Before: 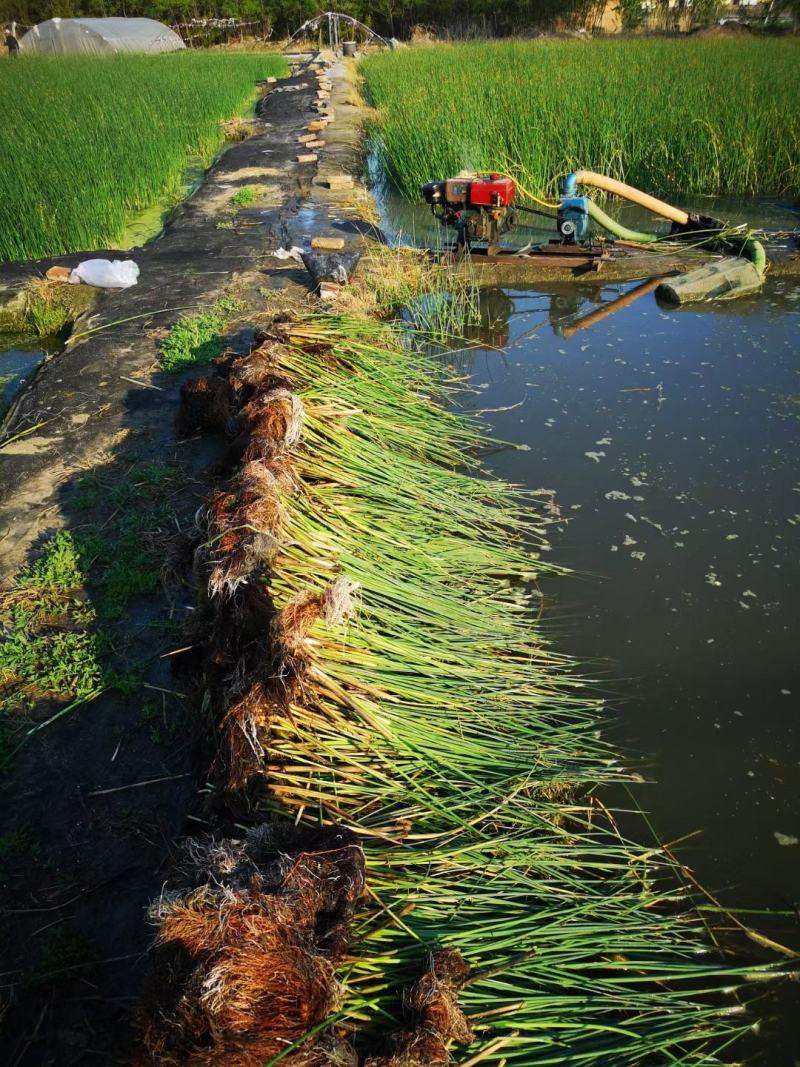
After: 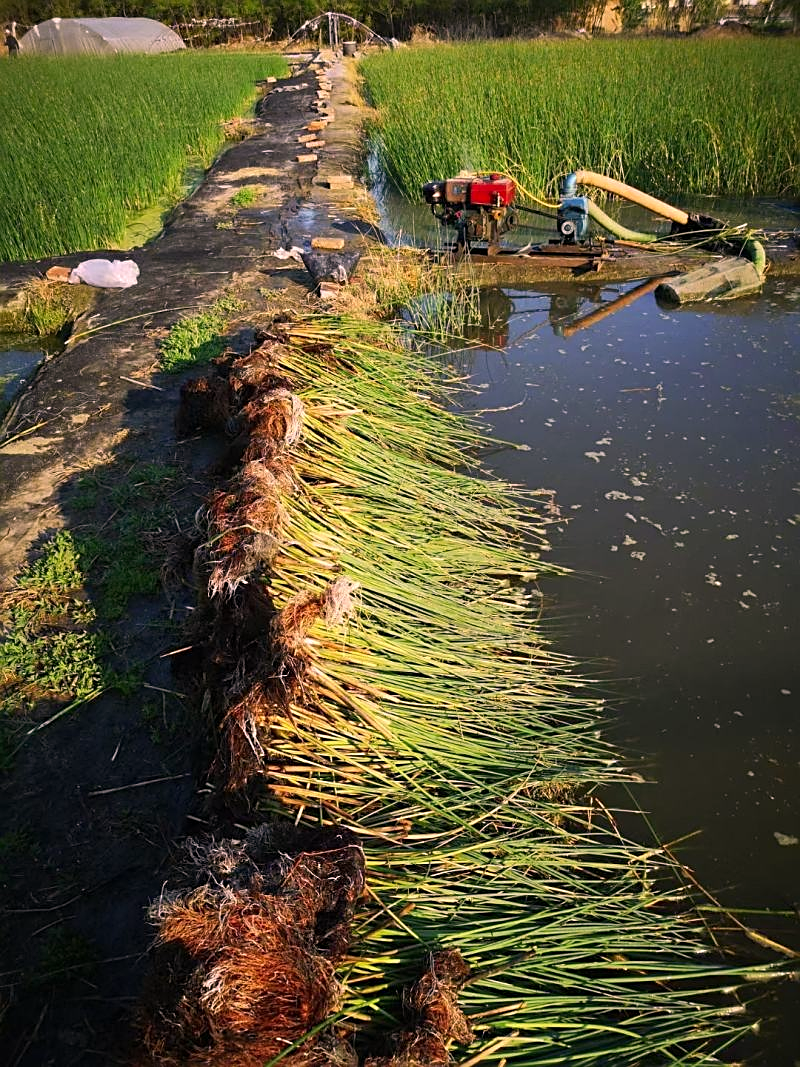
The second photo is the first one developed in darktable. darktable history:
color correction: highlights a* 14.74, highlights b* 4.74
sharpen: on, module defaults
